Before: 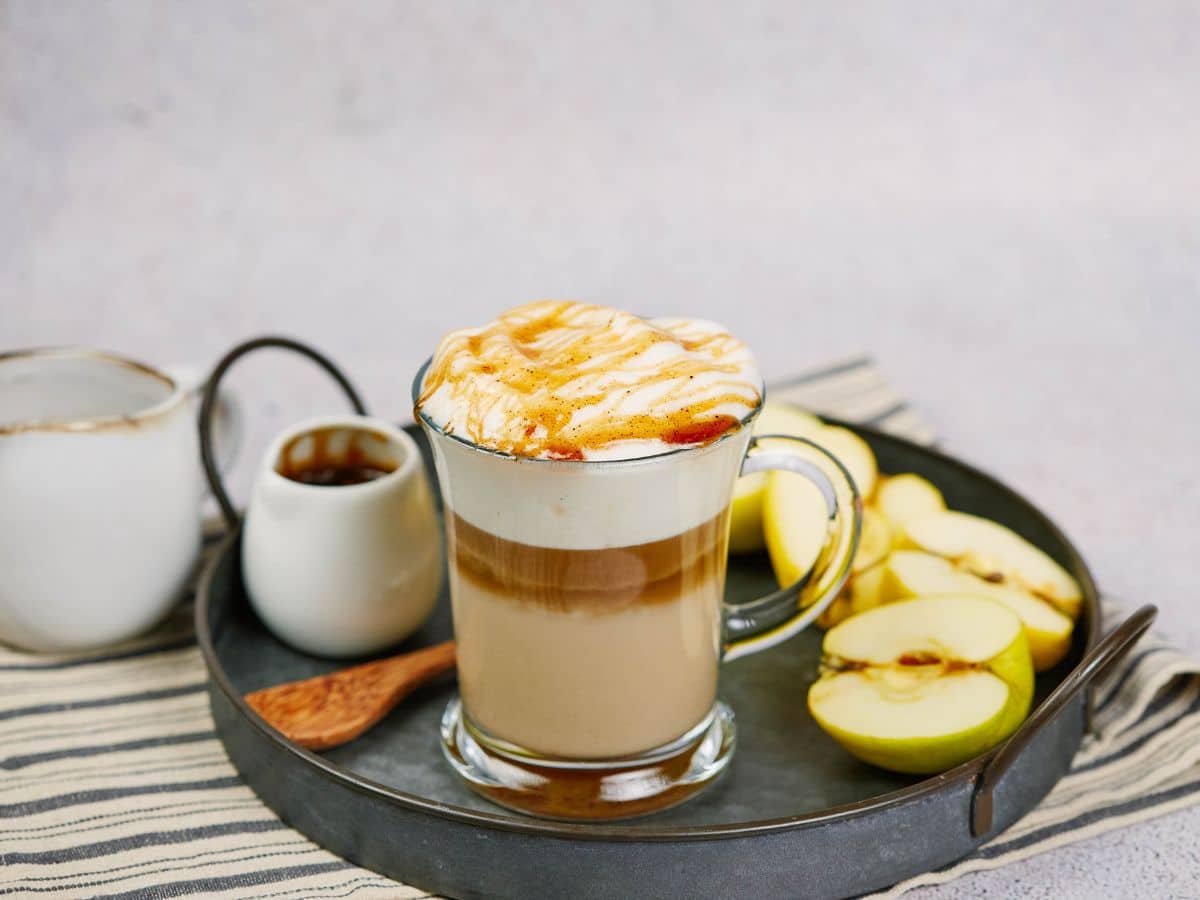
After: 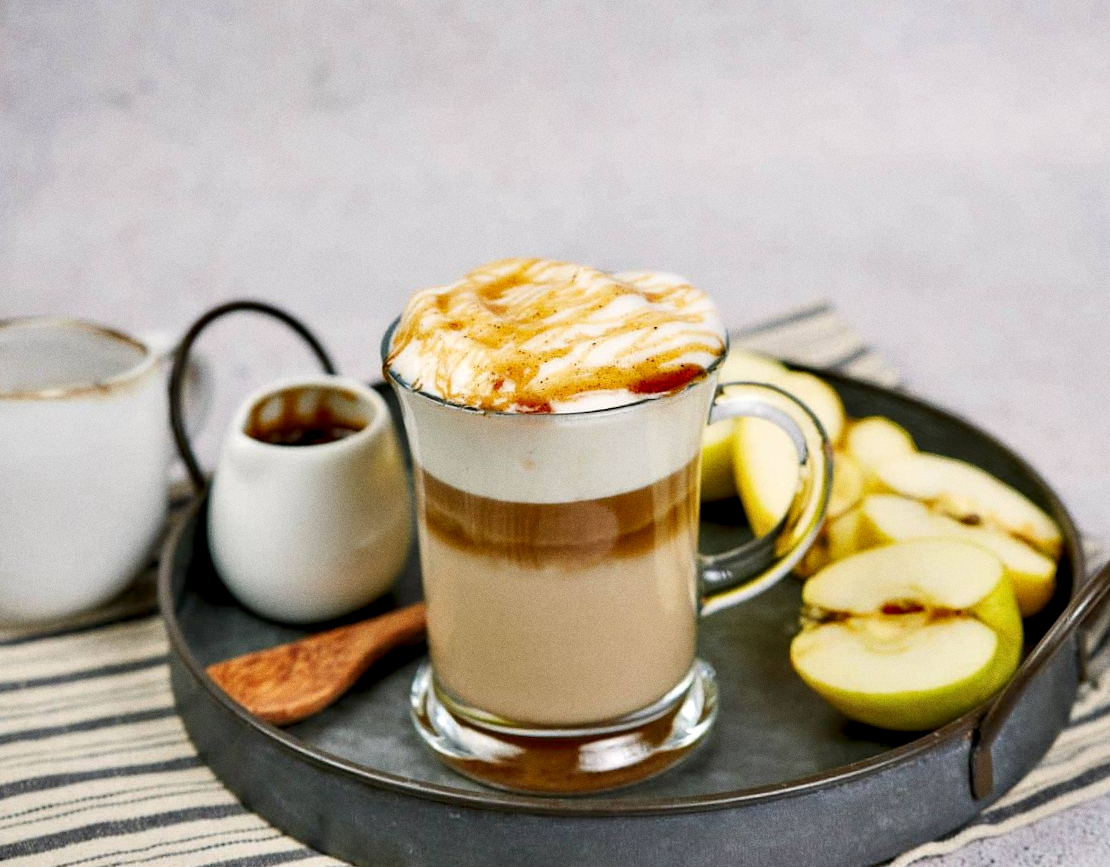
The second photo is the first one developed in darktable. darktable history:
rotate and perspective: rotation -1.68°, lens shift (vertical) -0.146, crop left 0.049, crop right 0.912, crop top 0.032, crop bottom 0.96
contrast equalizer: y [[0.536, 0.565, 0.581, 0.516, 0.52, 0.491], [0.5 ×6], [0.5 ×6], [0 ×6], [0 ×6]]
grain: coarseness 0.09 ISO
